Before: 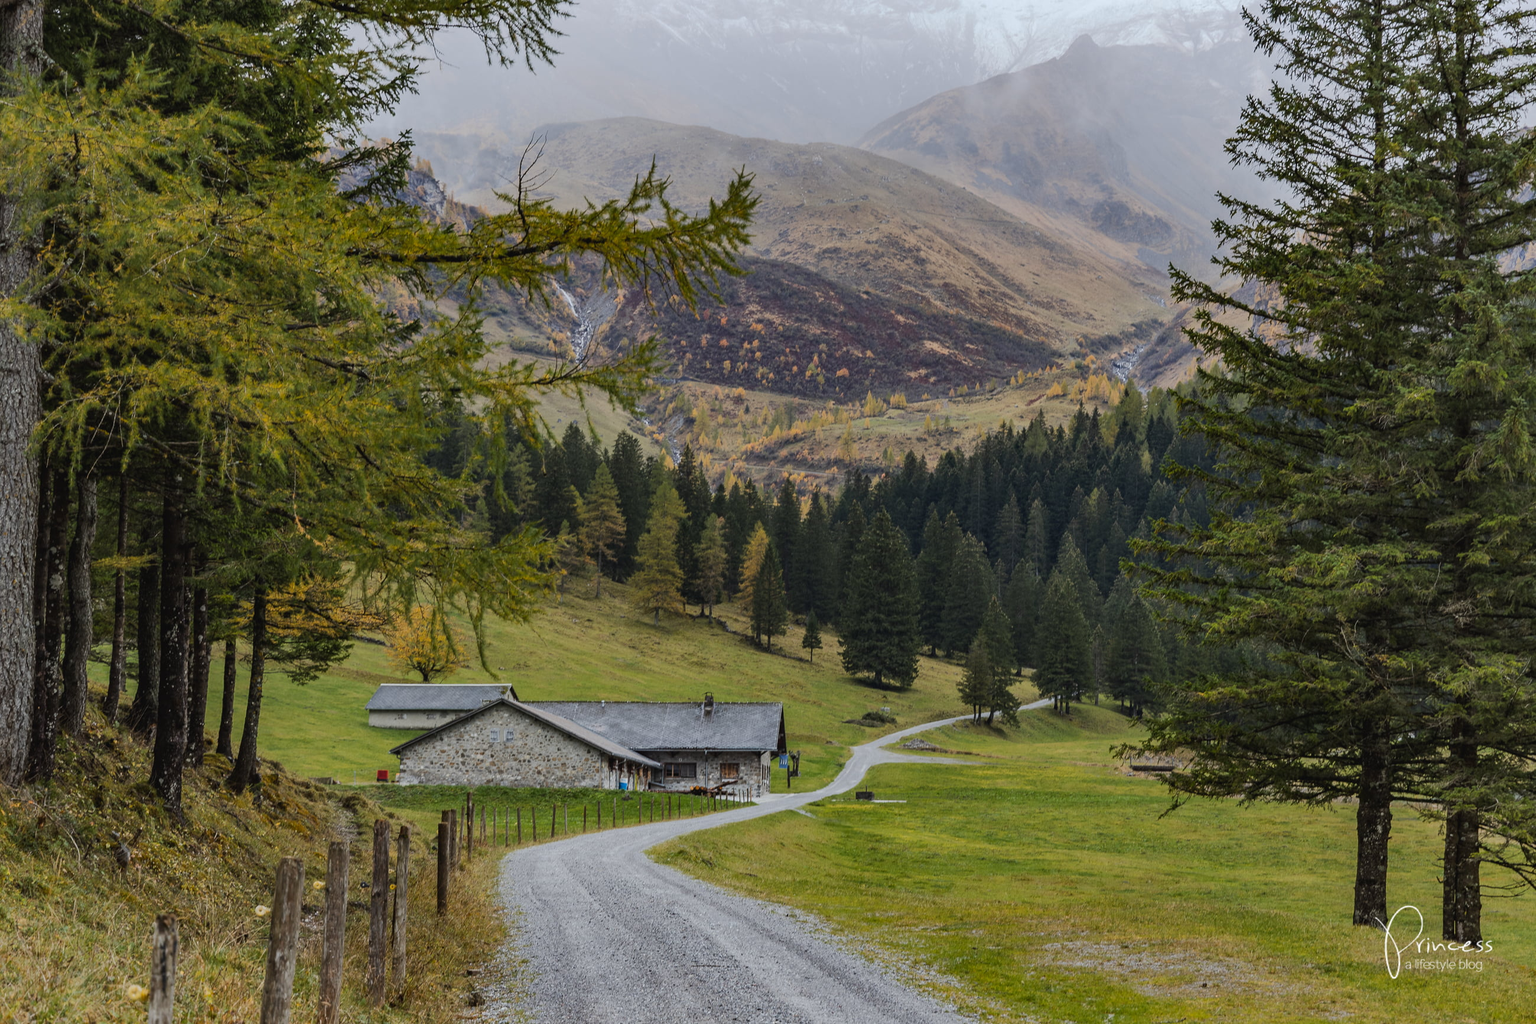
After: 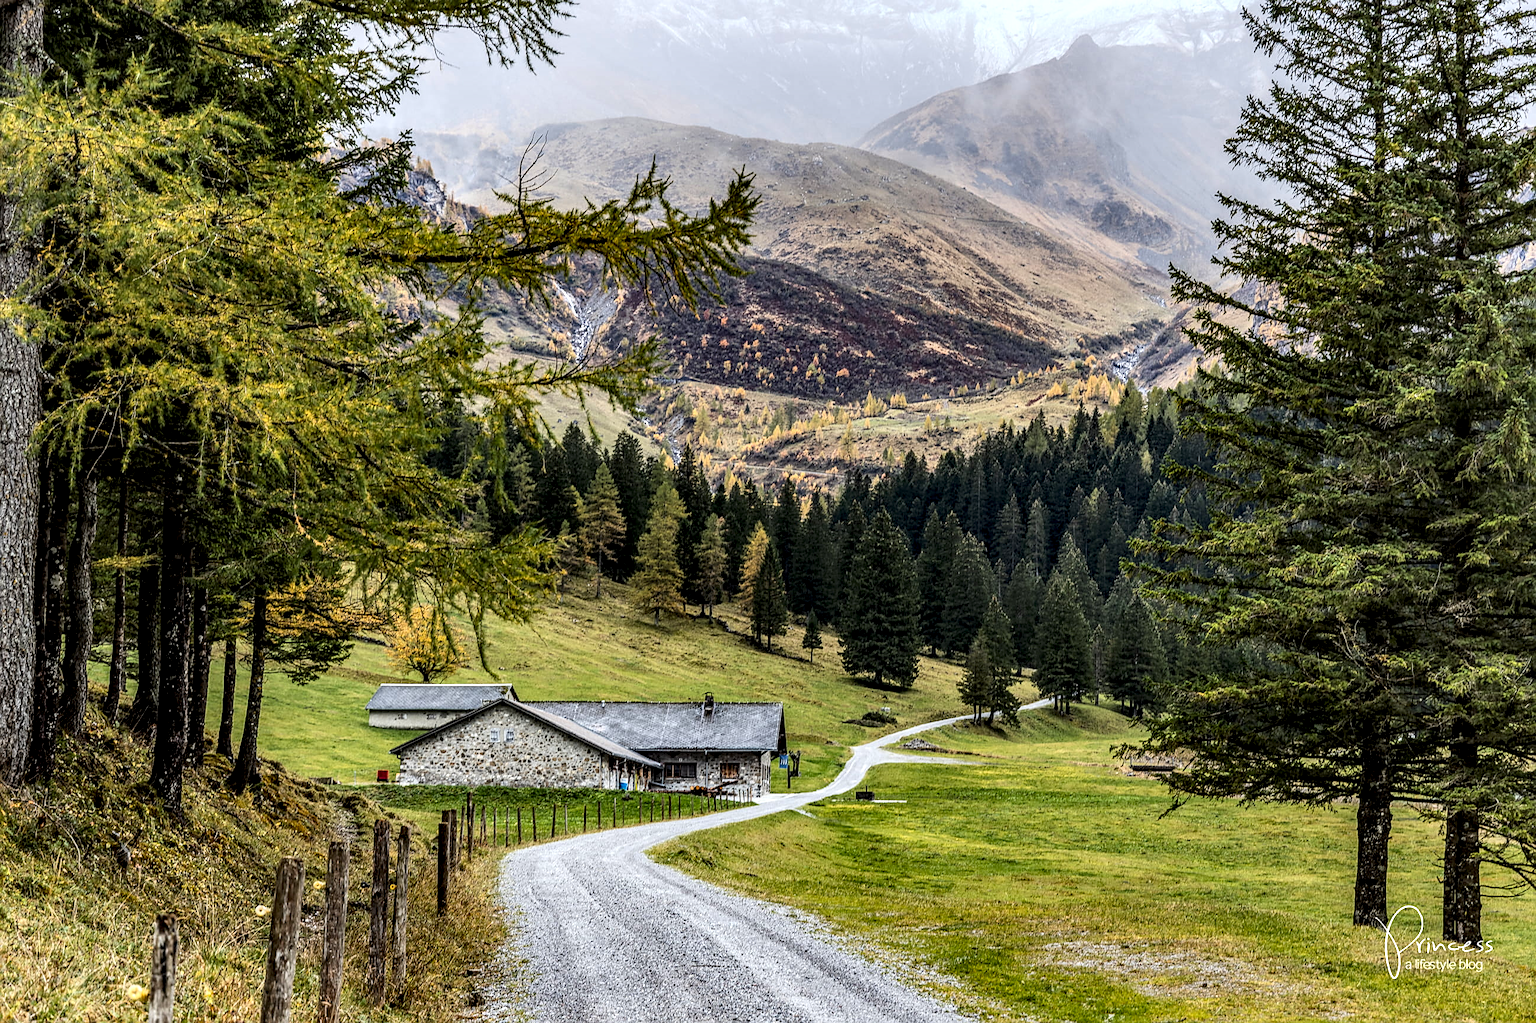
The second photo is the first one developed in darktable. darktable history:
sharpen: on, module defaults
contrast brightness saturation: contrast 0.2, brightness 0.16, saturation 0.22
local contrast: highlights 19%, detail 186%
